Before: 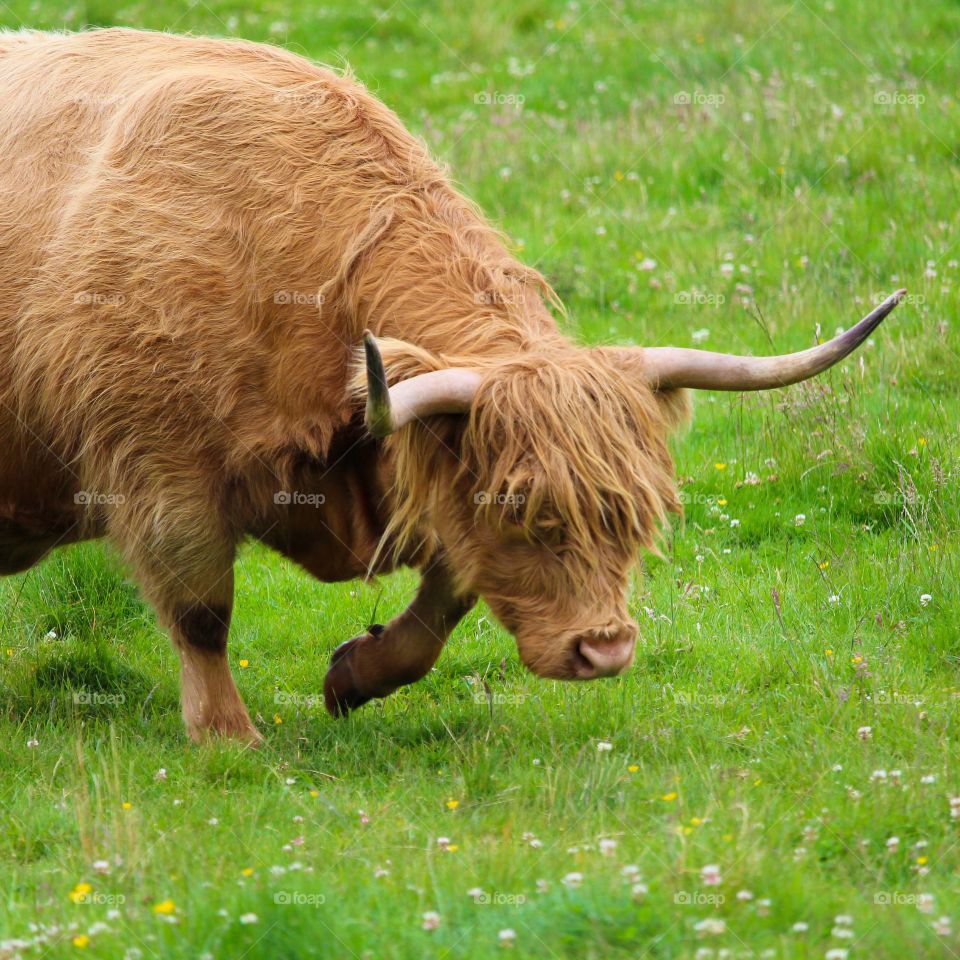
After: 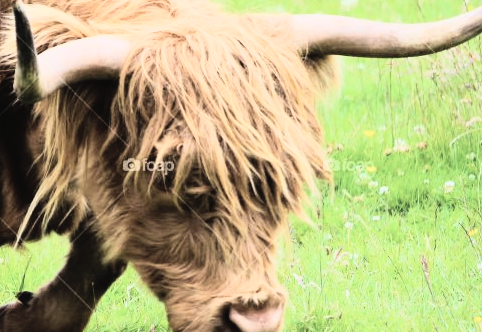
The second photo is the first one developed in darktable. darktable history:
contrast brightness saturation: contrast -0.05, saturation -0.41
crop: left 36.607%, top 34.735%, right 13.146%, bottom 30.611%
rgb curve: curves: ch0 [(0, 0) (0.21, 0.15) (0.24, 0.21) (0.5, 0.75) (0.75, 0.96) (0.89, 0.99) (1, 1)]; ch1 [(0, 0.02) (0.21, 0.13) (0.25, 0.2) (0.5, 0.67) (0.75, 0.9) (0.89, 0.97) (1, 1)]; ch2 [(0, 0.02) (0.21, 0.13) (0.25, 0.2) (0.5, 0.67) (0.75, 0.9) (0.89, 0.97) (1, 1)], compensate middle gray true
